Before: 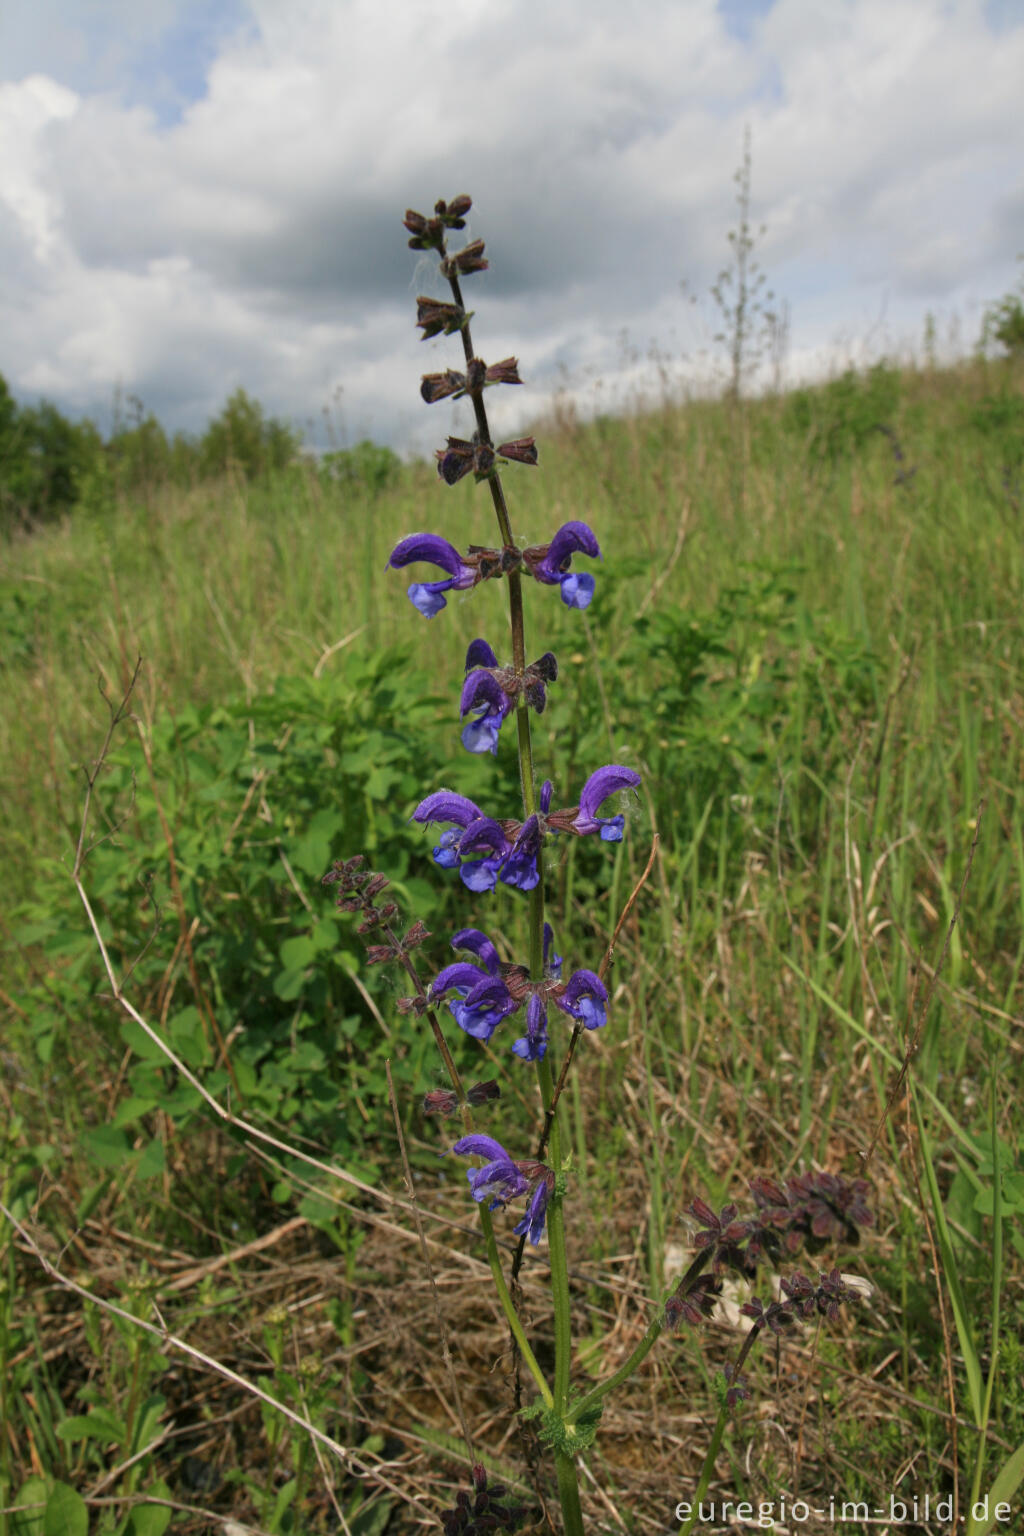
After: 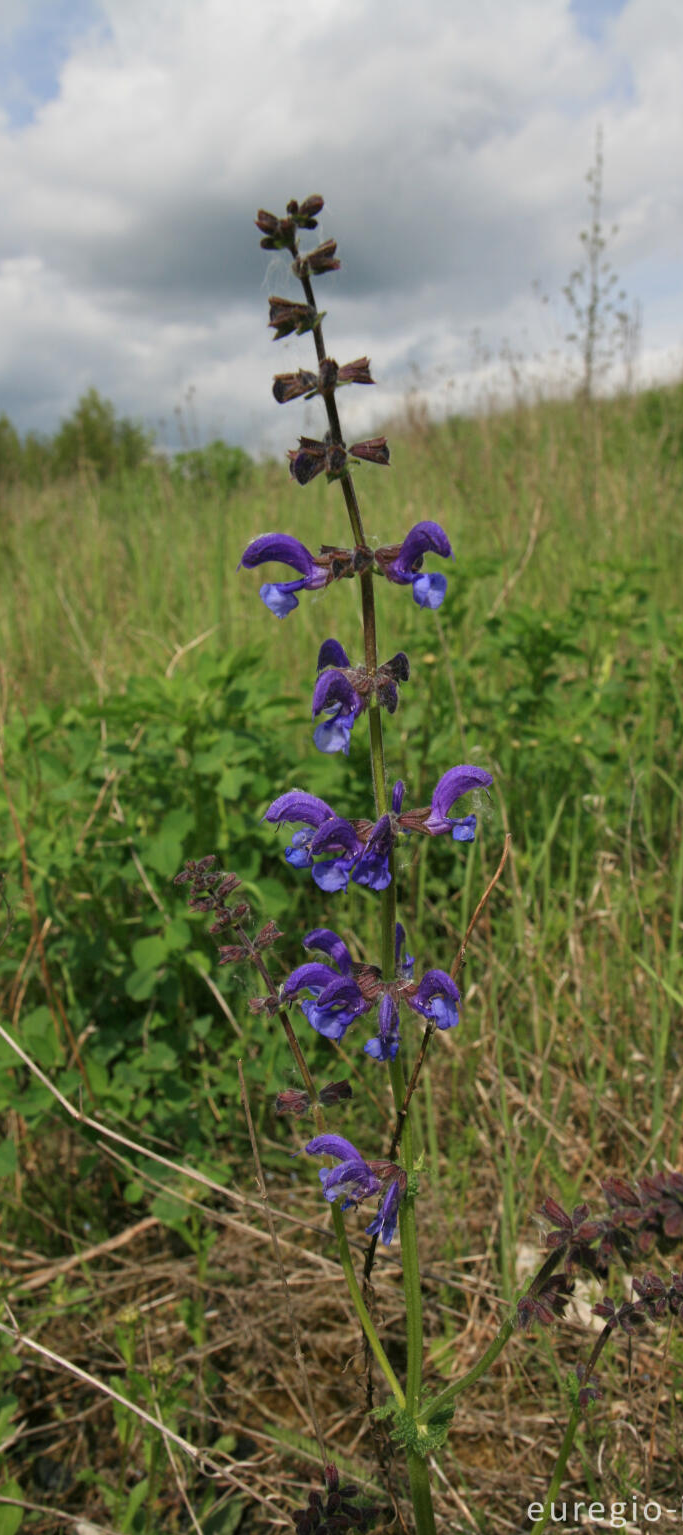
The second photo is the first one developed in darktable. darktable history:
crop and rotate: left 14.485%, right 18.765%
